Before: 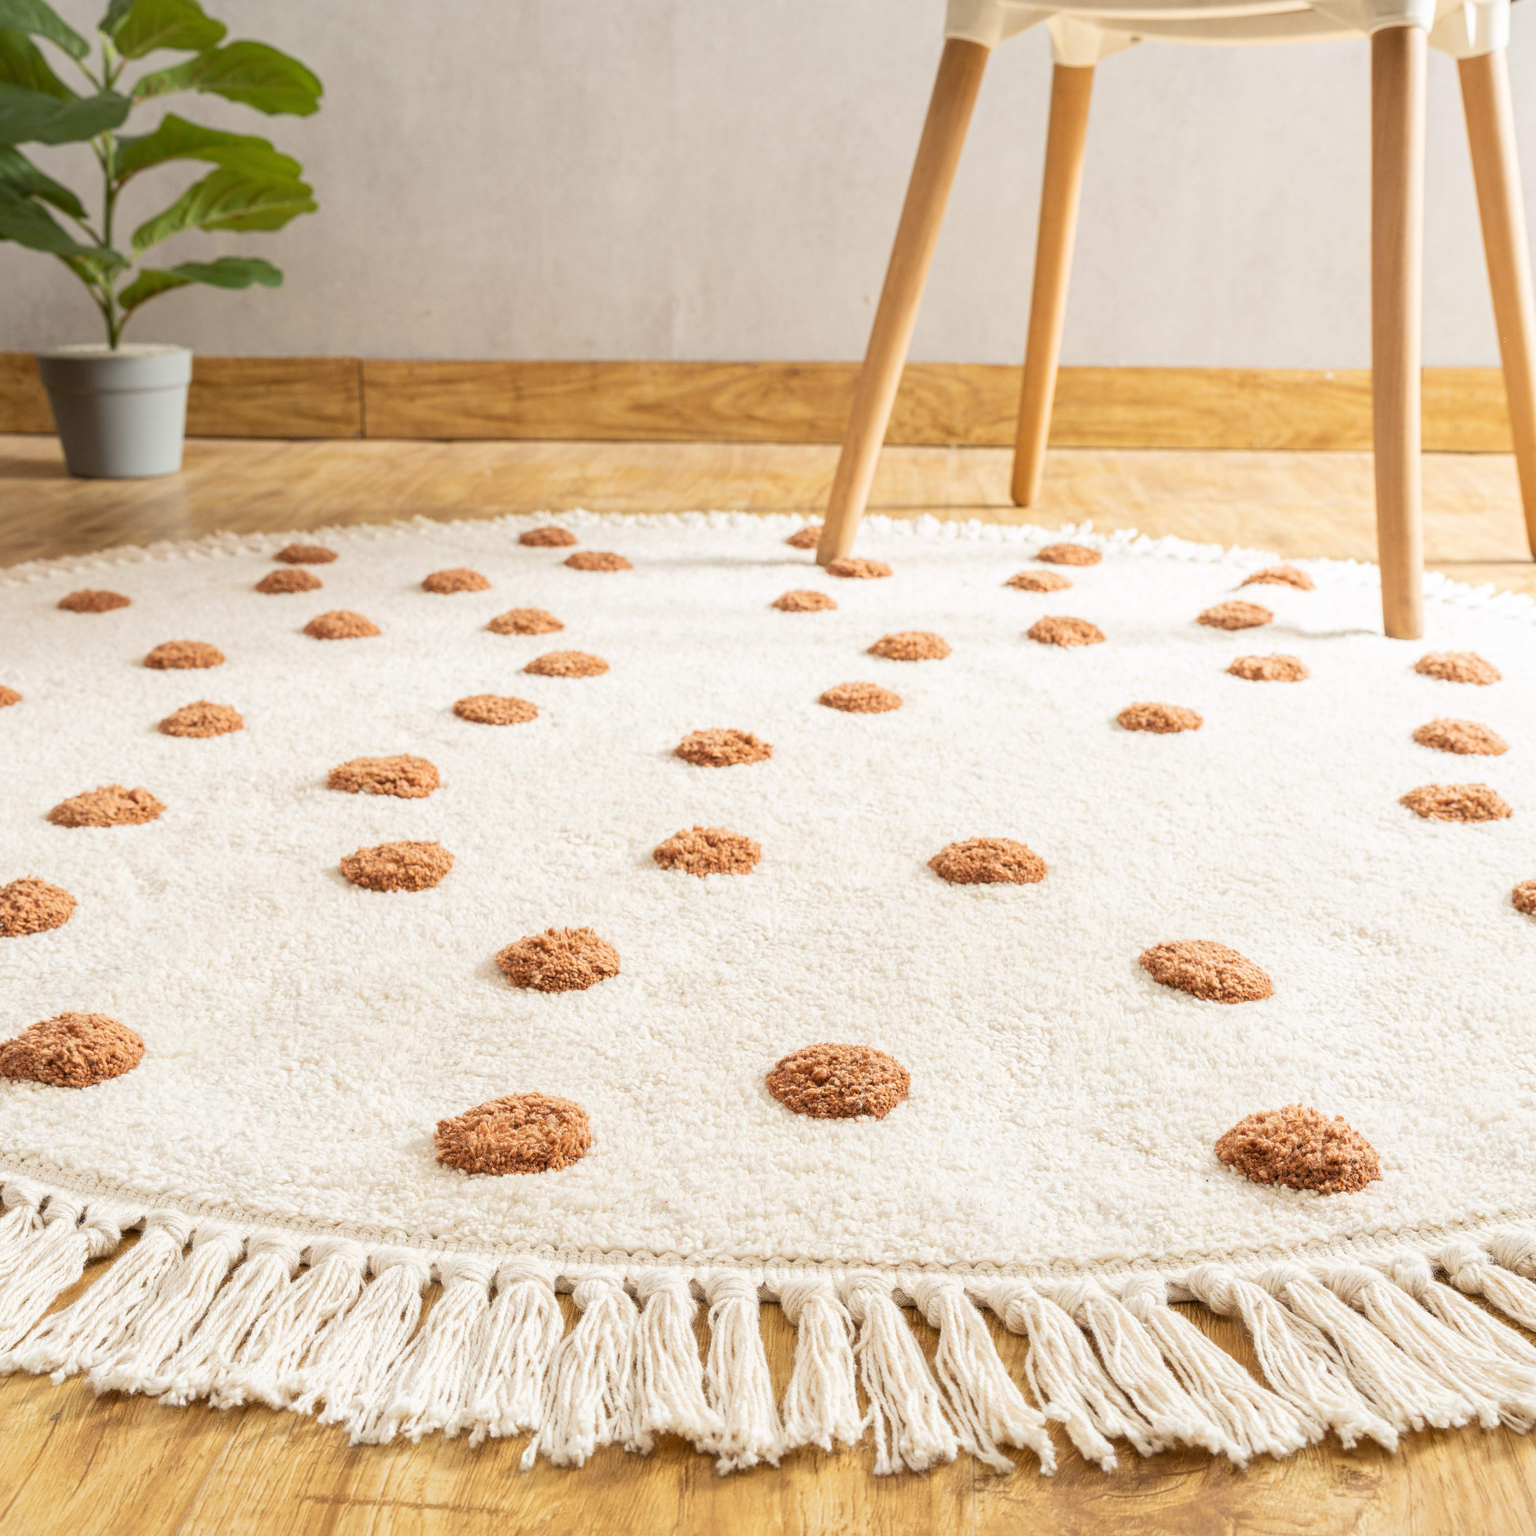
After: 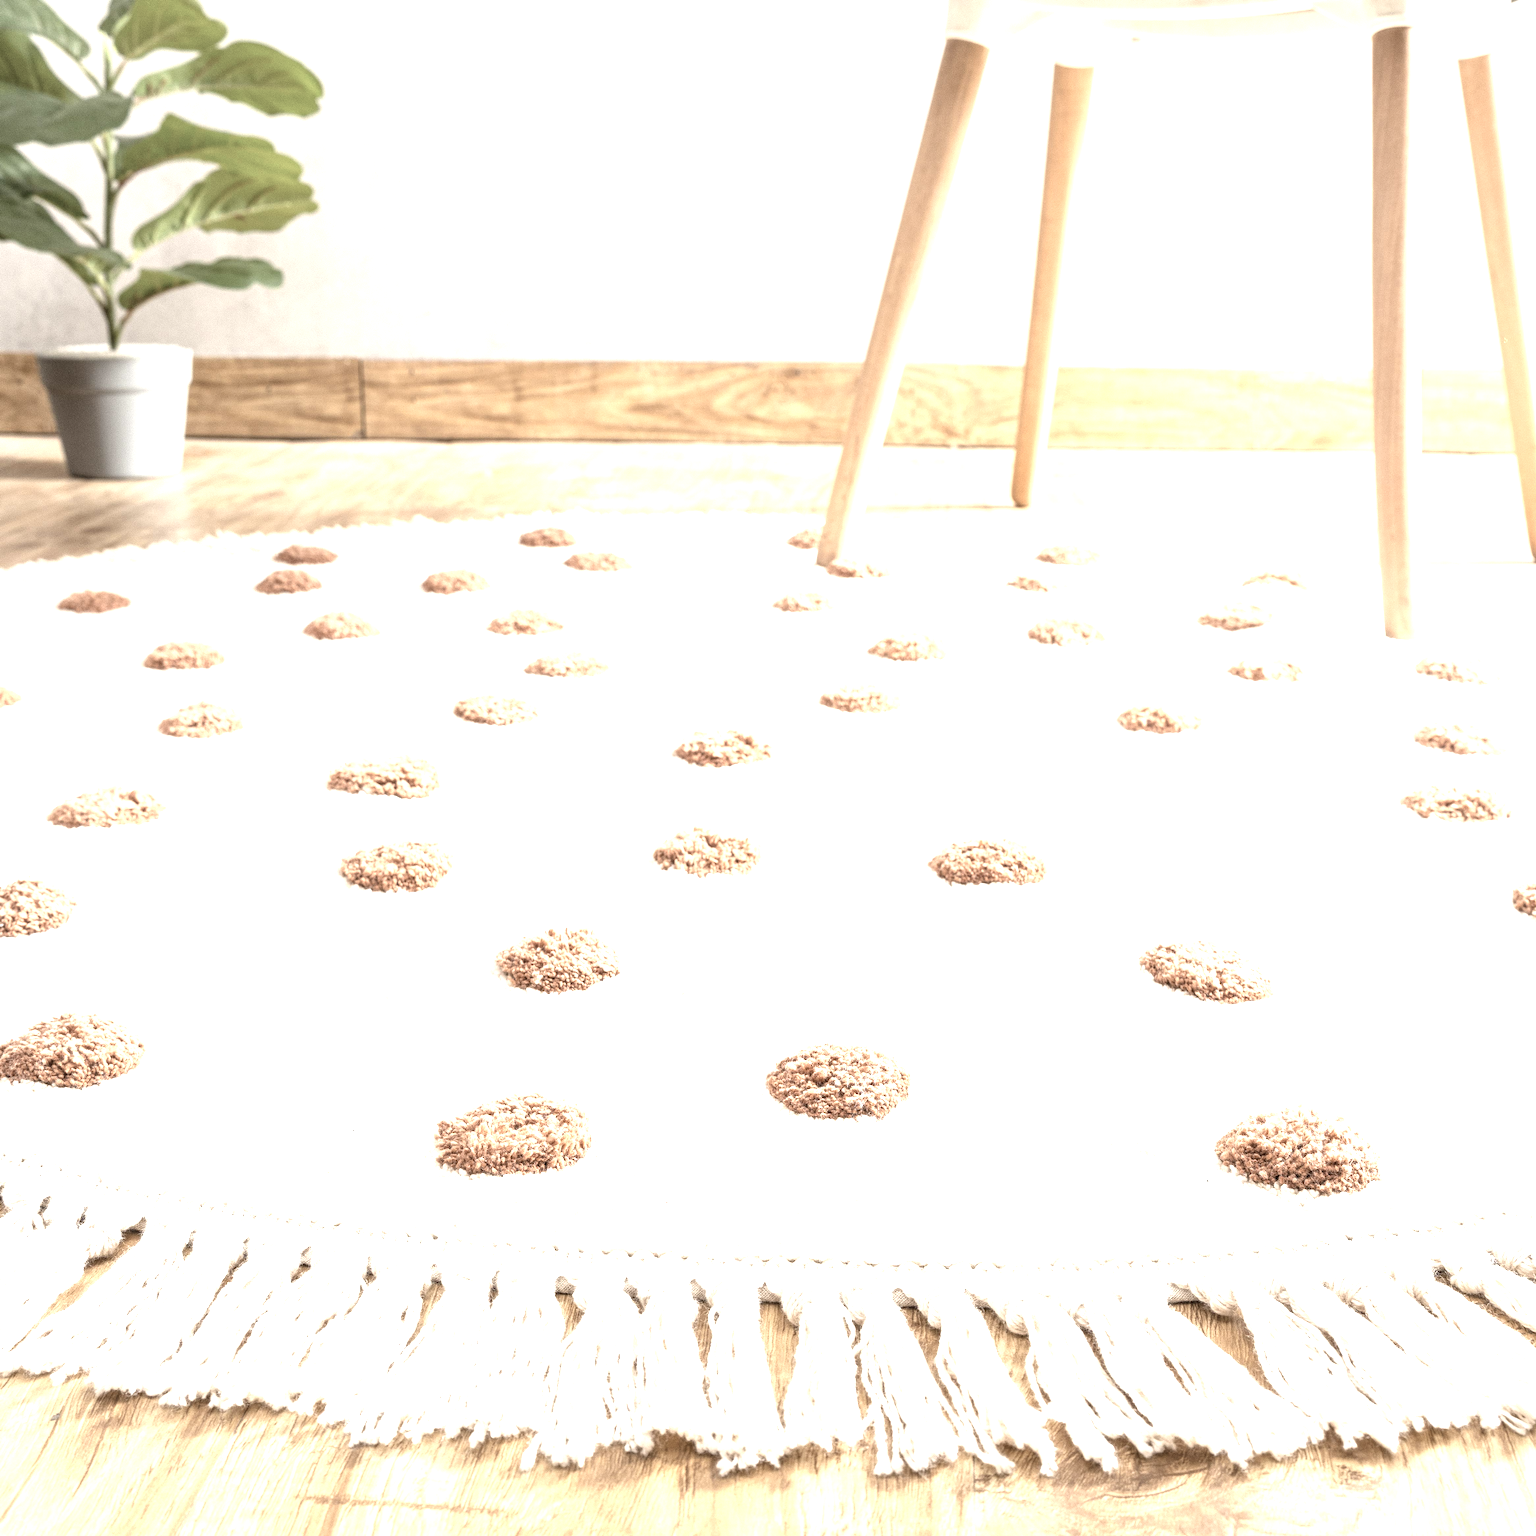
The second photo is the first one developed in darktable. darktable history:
contrast brightness saturation: brightness 0.18, saturation -0.5
local contrast: detail 154%
exposure: black level correction 0, exposure 1.45 EV, compensate exposure bias true, compensate highlight preservation false
